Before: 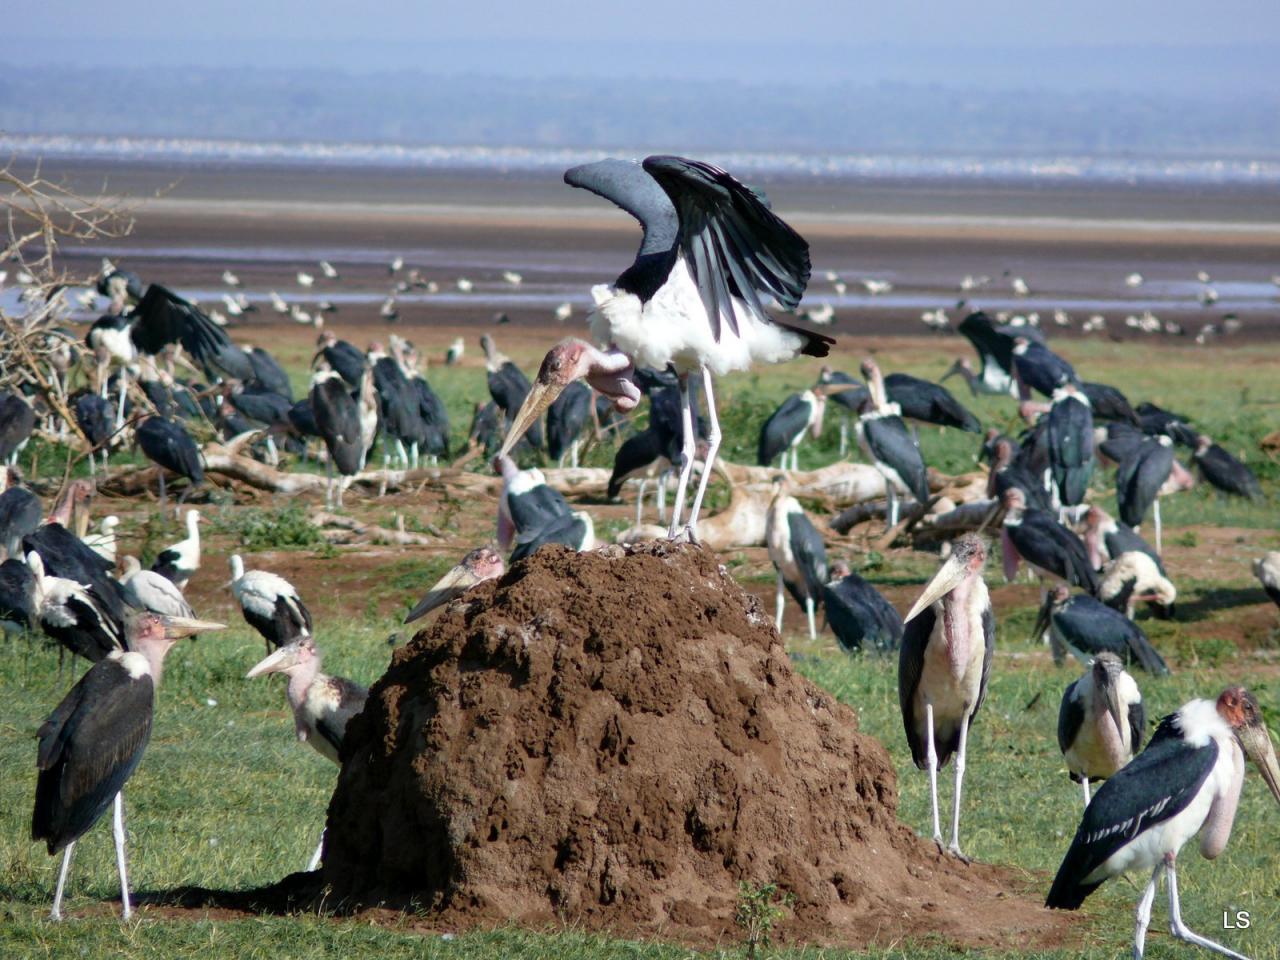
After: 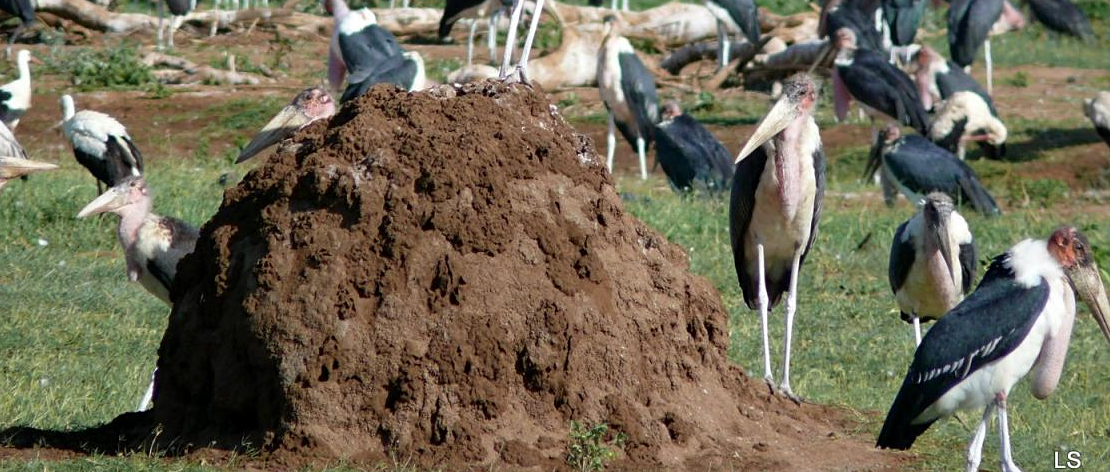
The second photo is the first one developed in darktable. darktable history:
sharpen: amount 0.212
crop and rotate: left 13.276%, top 47.982%, bottom 2.824%
